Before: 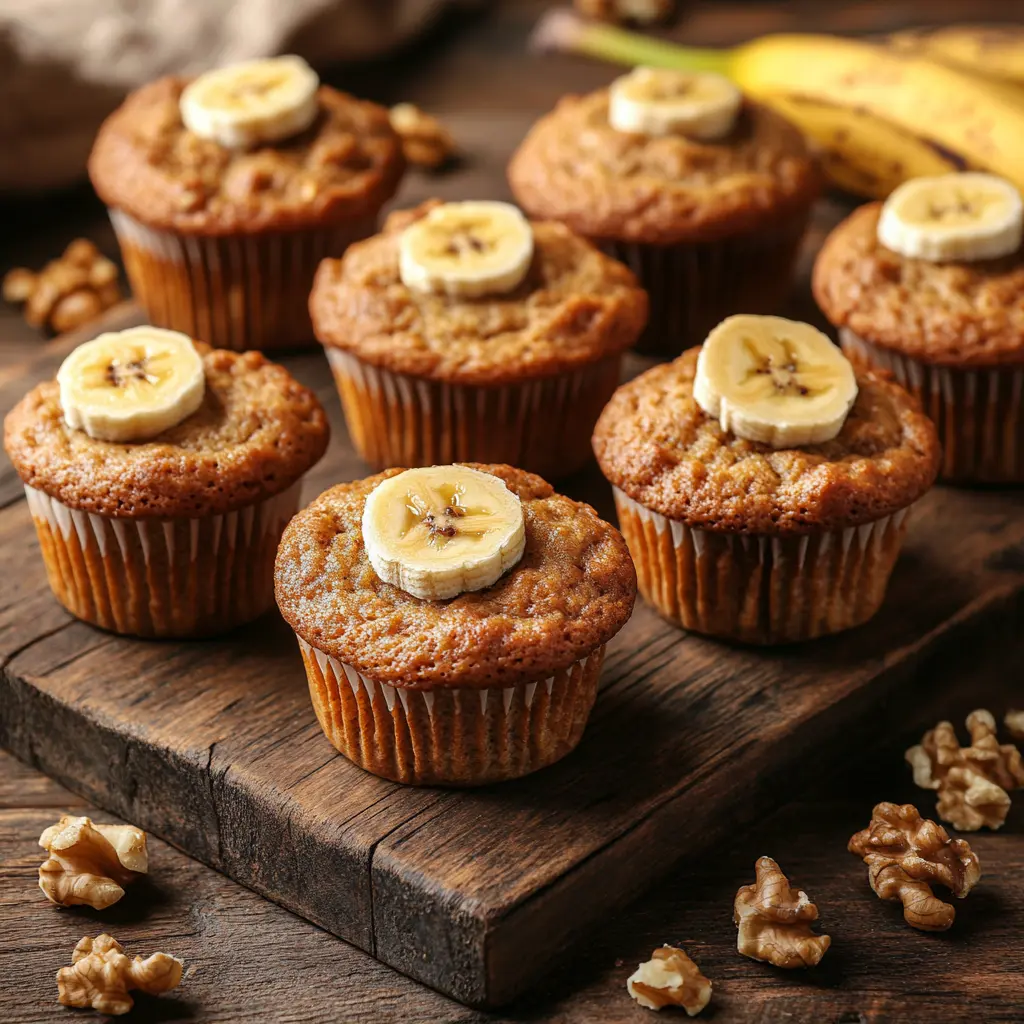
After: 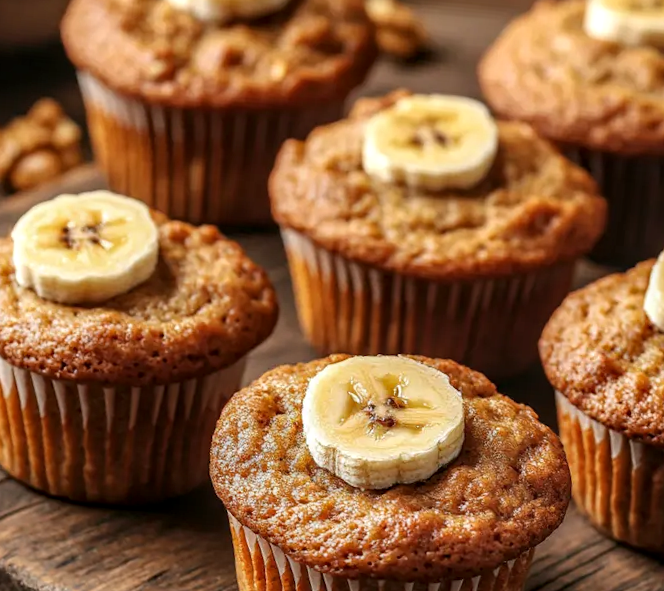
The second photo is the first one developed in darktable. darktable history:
local contrast: on, module defaults
crop and rotate: angle -4.99°, left 2.122%, top 6.945%, right 27.566%, bottom 30.519%
